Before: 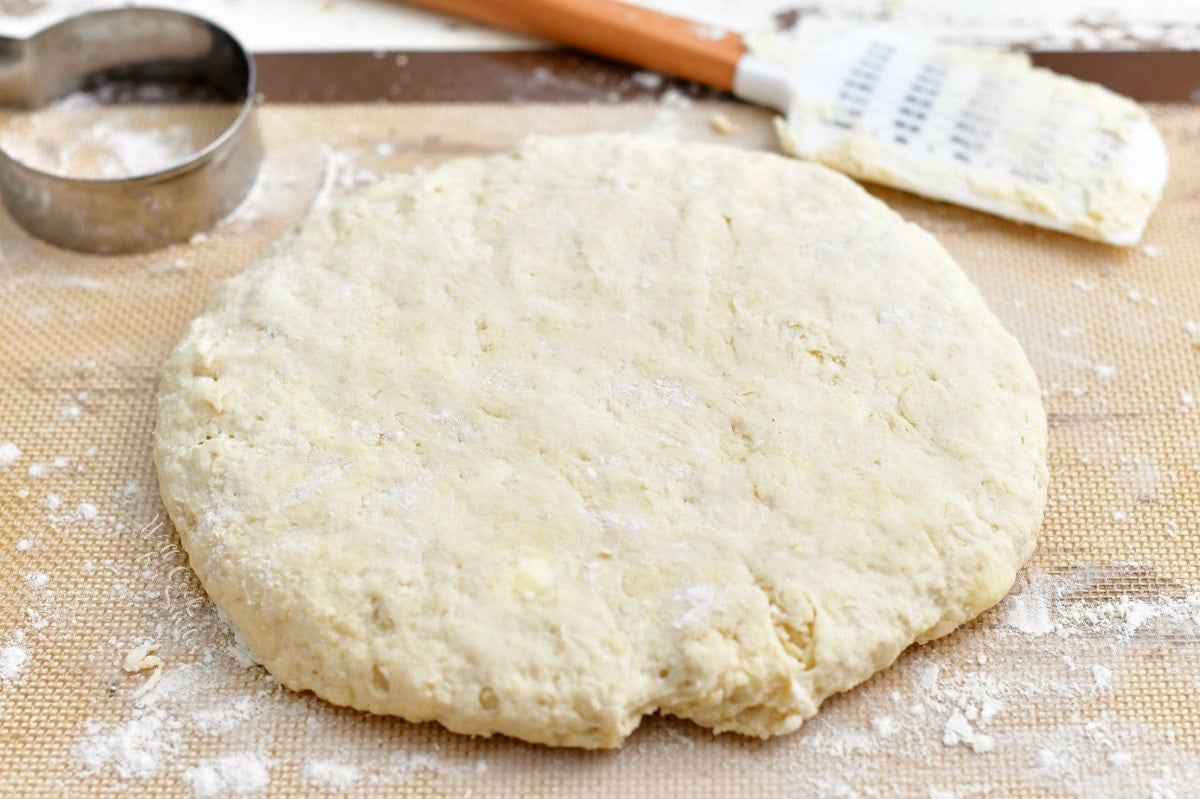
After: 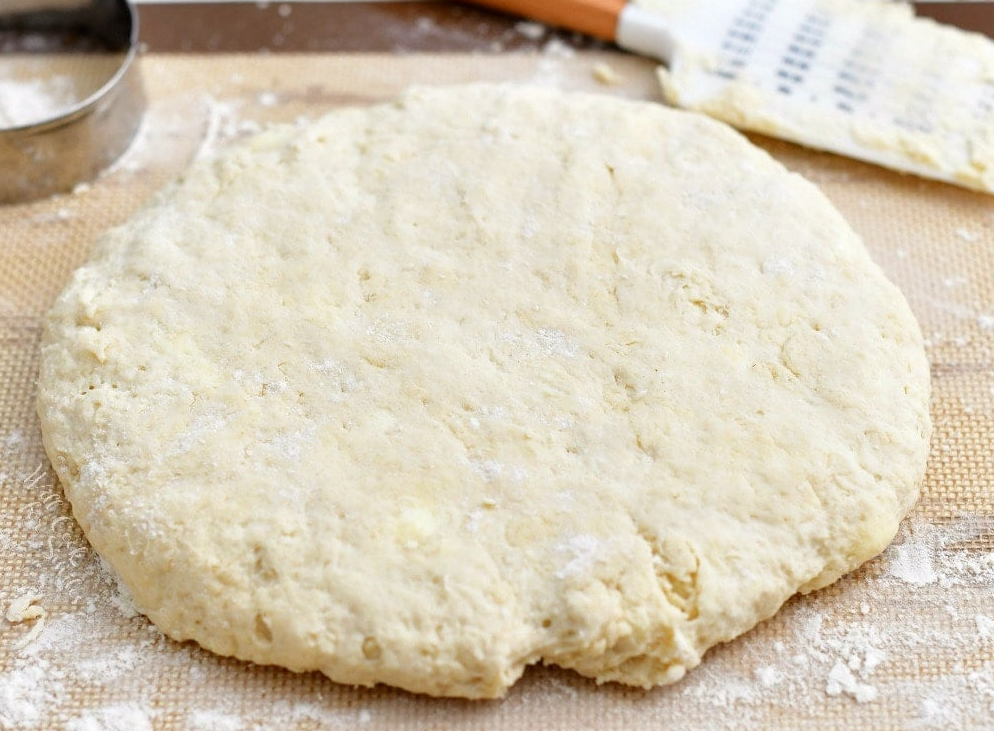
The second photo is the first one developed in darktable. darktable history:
crop: left 9.807%, top 6.259%, right 7.334%, bottom 2.177%
